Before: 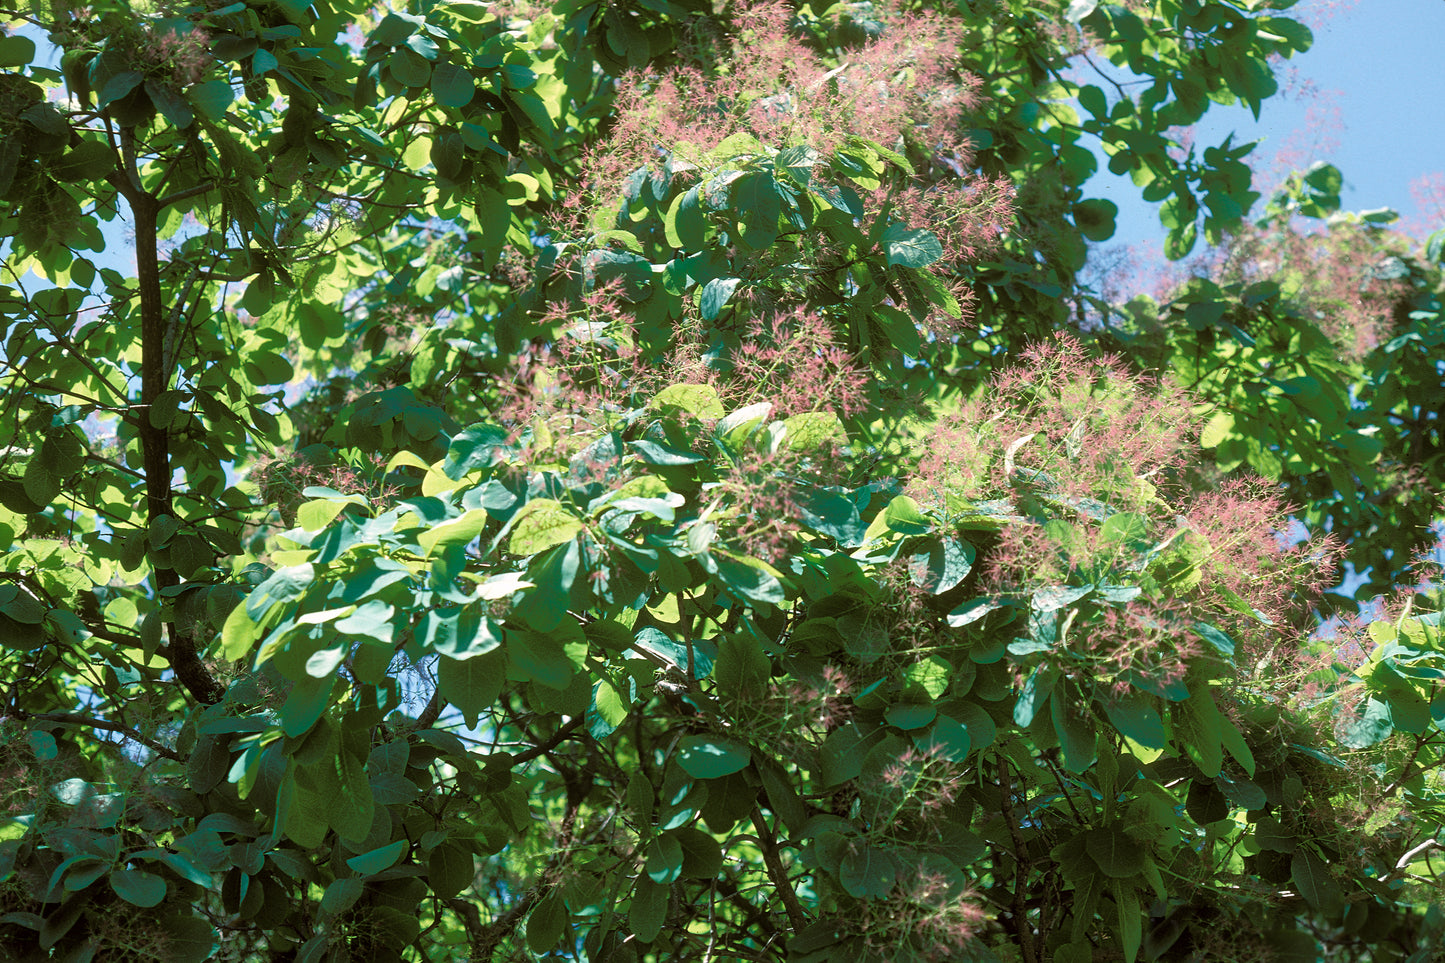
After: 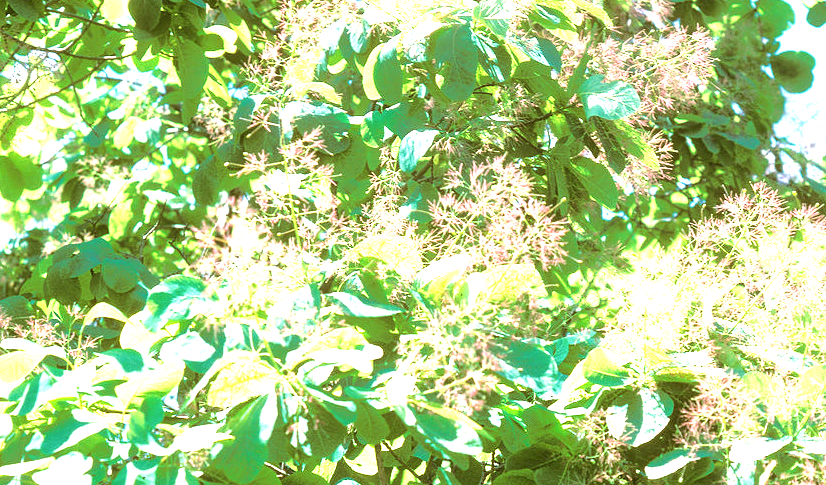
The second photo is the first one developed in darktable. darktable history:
crop: left 20.932%, top 15.471%, right 21.848%, bottom 34.081%
color correction: highlights a* 4.02, highlights b* 4.98, shadows a* -7.55, shadows b* 4.98
exposure: exposure 2.003 EV, compensate highlight preservation false
white balance: emerald 1
